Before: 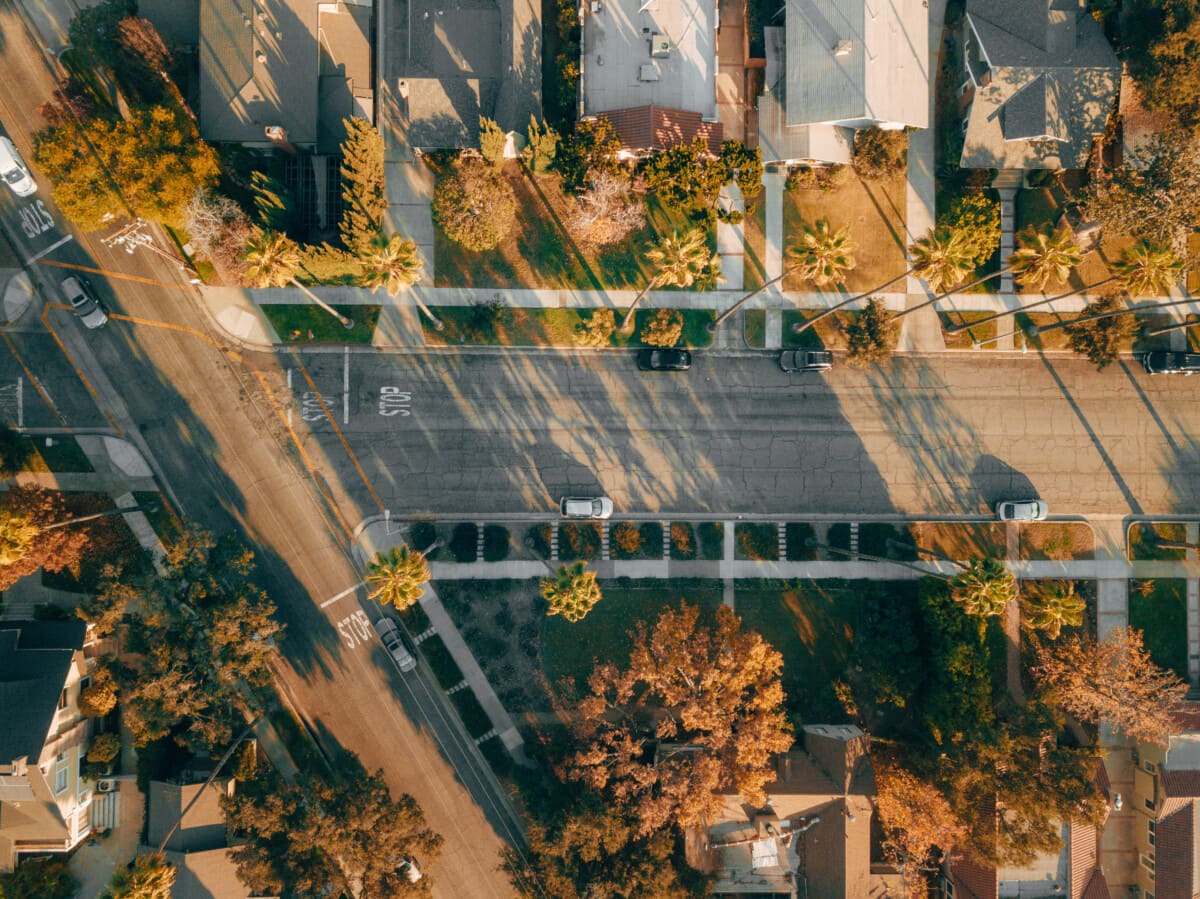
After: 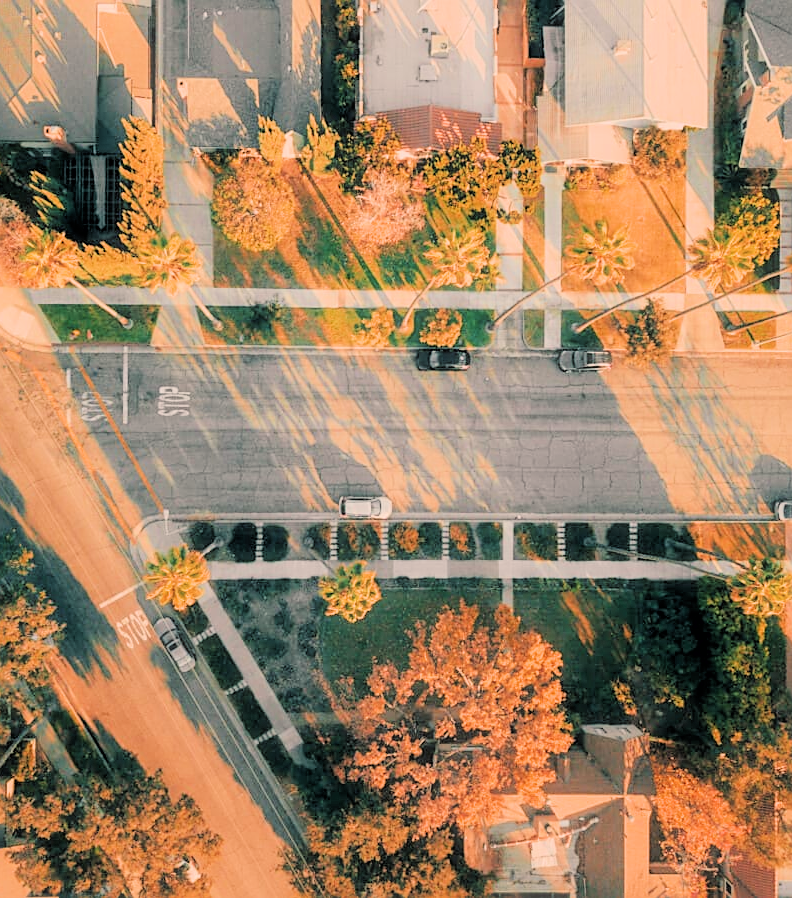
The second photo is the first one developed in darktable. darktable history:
crop and rotate: left 18.442%, right 15.508%
sharpen: on, module defaults
rgb levels: levels [[0.013, 0.434, 0.89], [0, 0.5, 1], [0, 0.5, 1]]
exposure: black level correction -0.002, exposure 1.115 EV, compensate highlight preservation false
filmic rgb: black relative exposure -6.15 EV, white relative exposure 6.96 EV, hardness 2.23, color science v6 (2022)
haze removal: strength -0.1, adaptive false
white balance: red 1.127, blue 0.943
